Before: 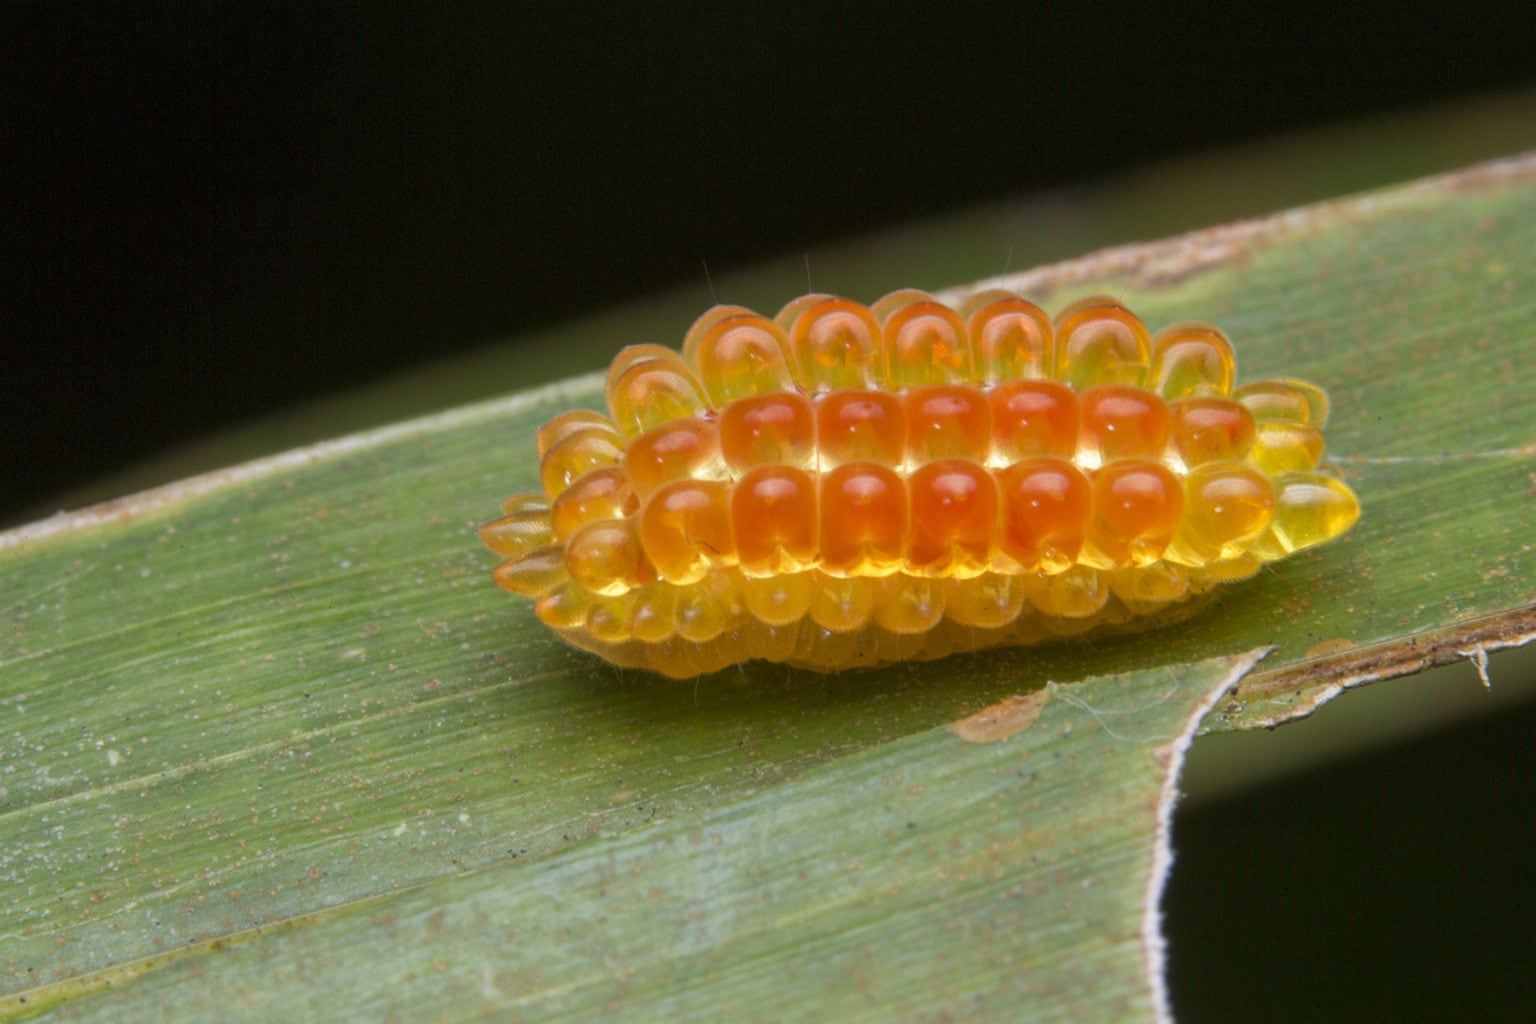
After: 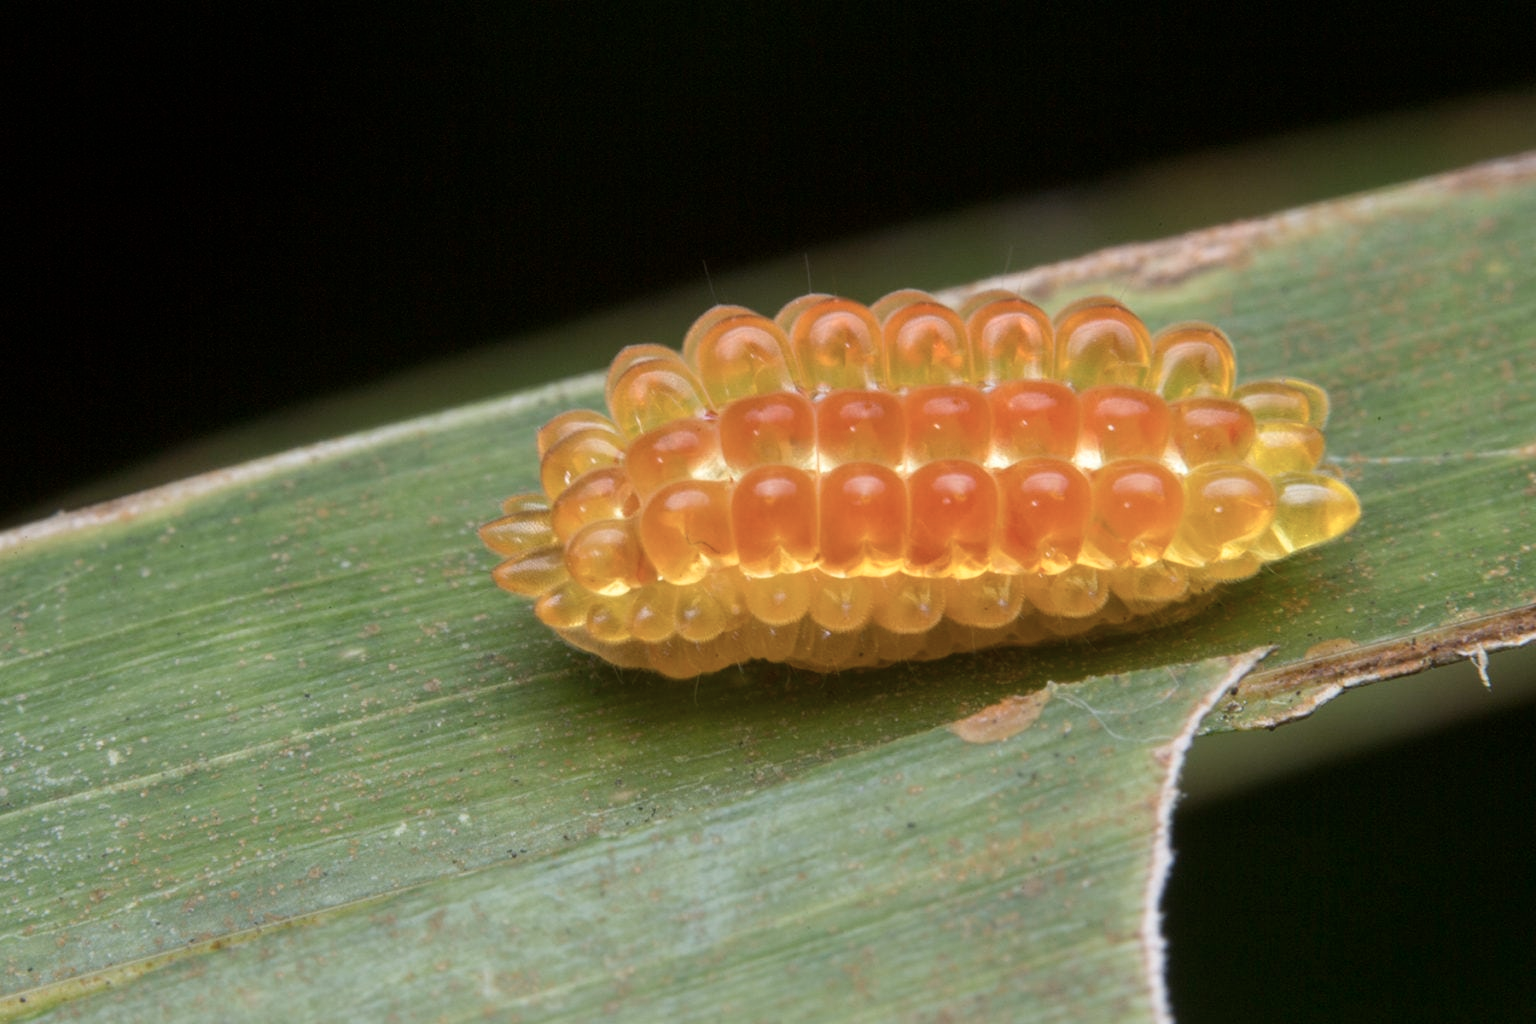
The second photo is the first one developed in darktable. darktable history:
contrast brightness saturation: contrast 0.102, saturation -0.287
